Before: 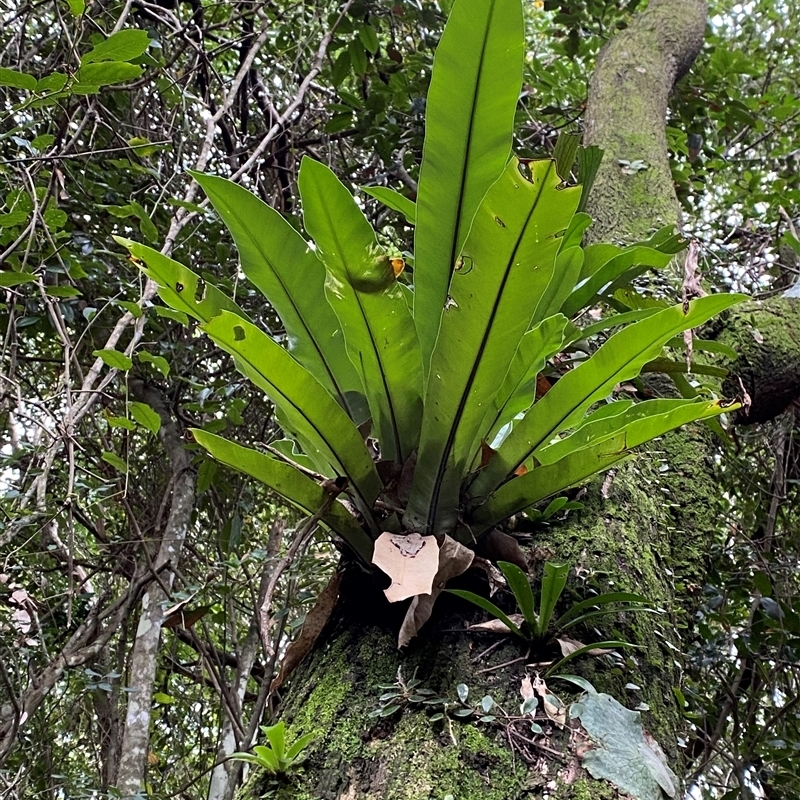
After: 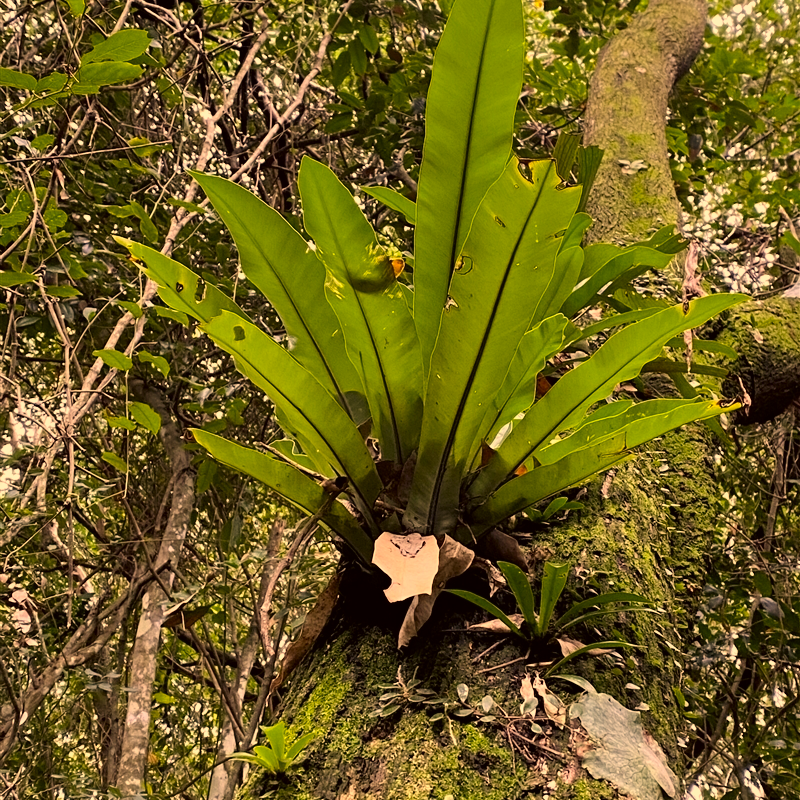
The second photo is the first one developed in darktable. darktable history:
color correction: highlights a* 18.7, highlights b* 35.98, shadows a* 1.38, shadows b* 6.36, saturation 1.05
shadows and highlights: soften with gaussian
